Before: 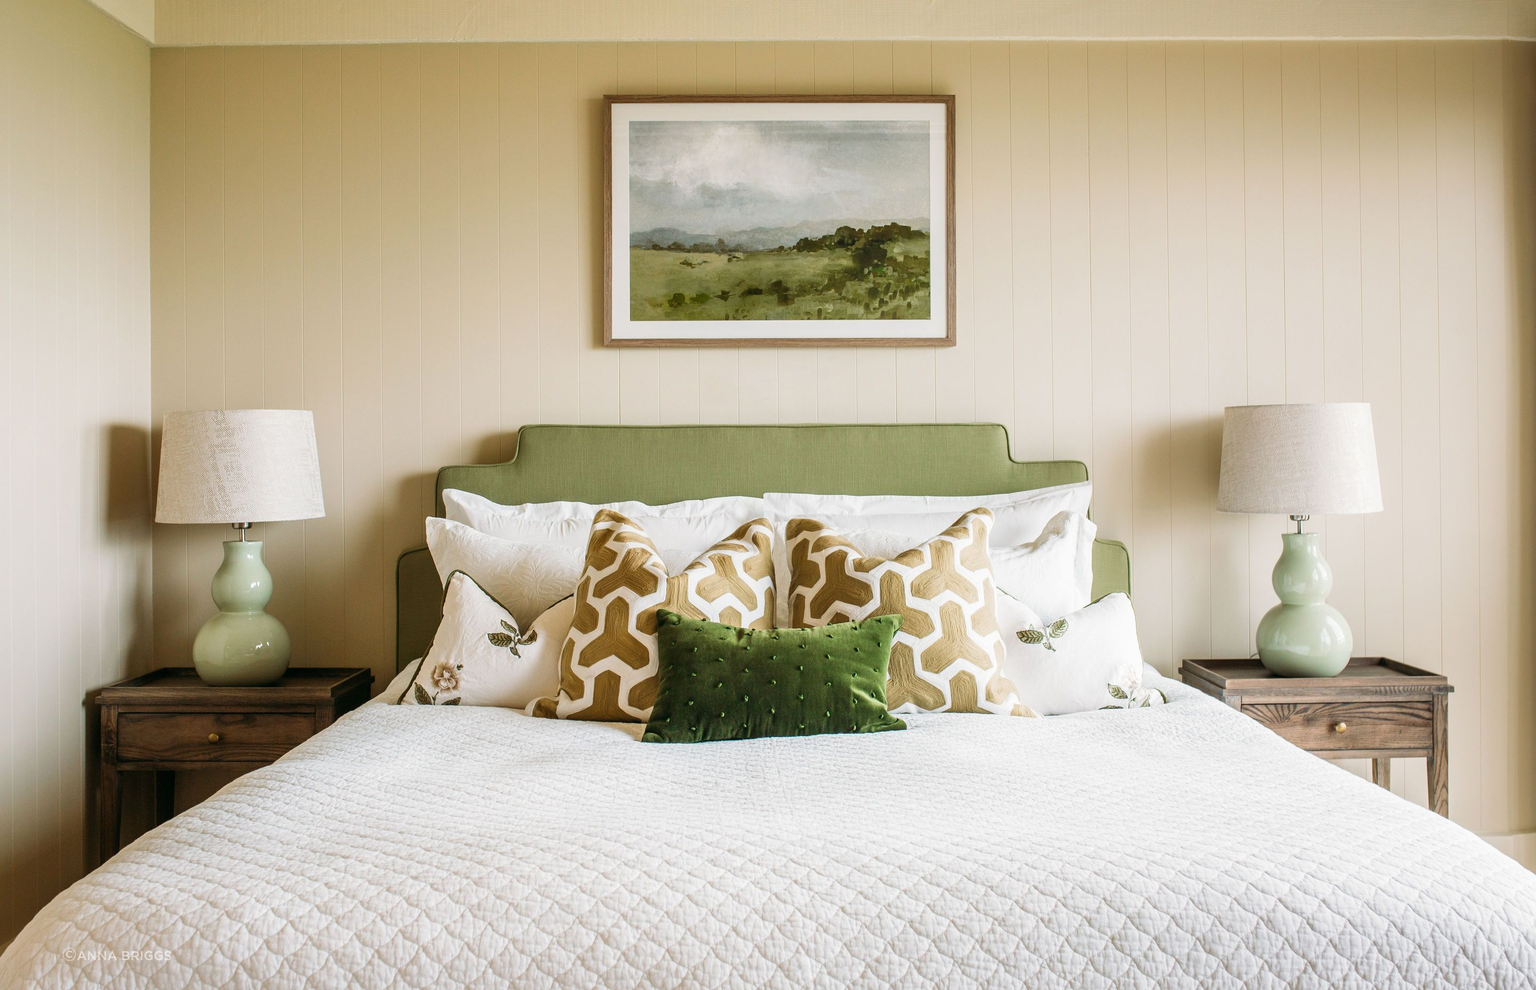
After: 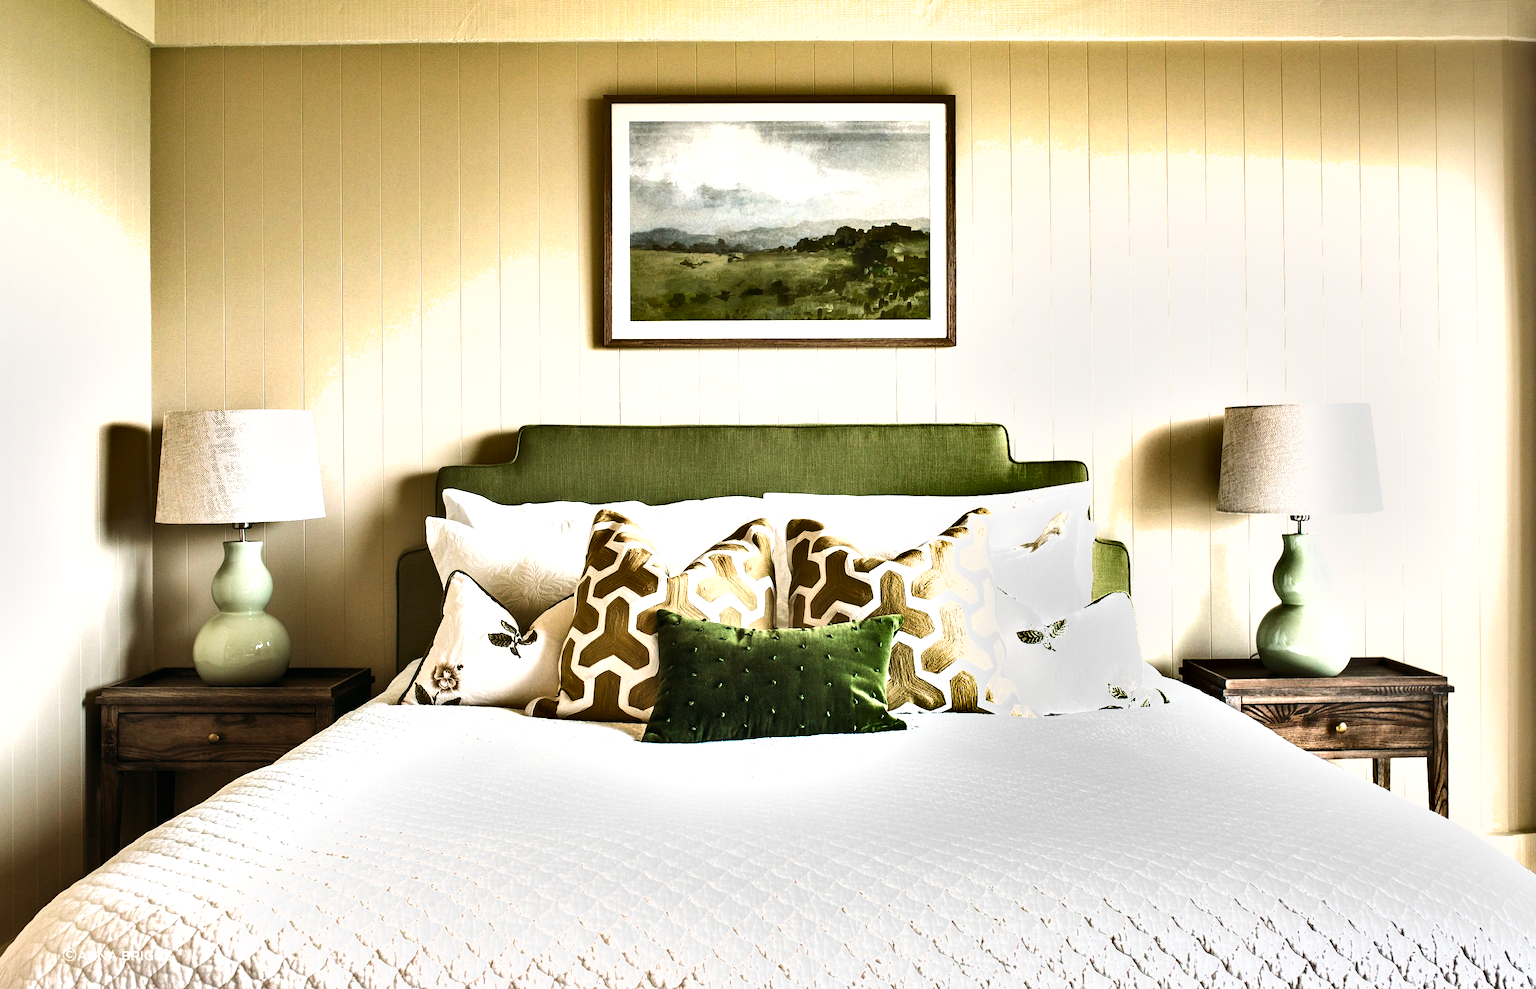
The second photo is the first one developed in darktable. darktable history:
shadows and highlights: shadows 76.75, highlights -61.07, highlights color adjustment 41.22%, soften with gaussian
tone equalizer: -8 EV -1.07 EV, -7 EV -1.03 EV, -6 EV -0.853 EV, -5 EV -0.555 EV, -3 EV 0.577 EV, -2 EV 0.884 EV, -1 EV 1 EV, +0 EV 1.05 EV, edges refinement/feathering 500, mask exposure compensation -1.57 EV, preserve details no
